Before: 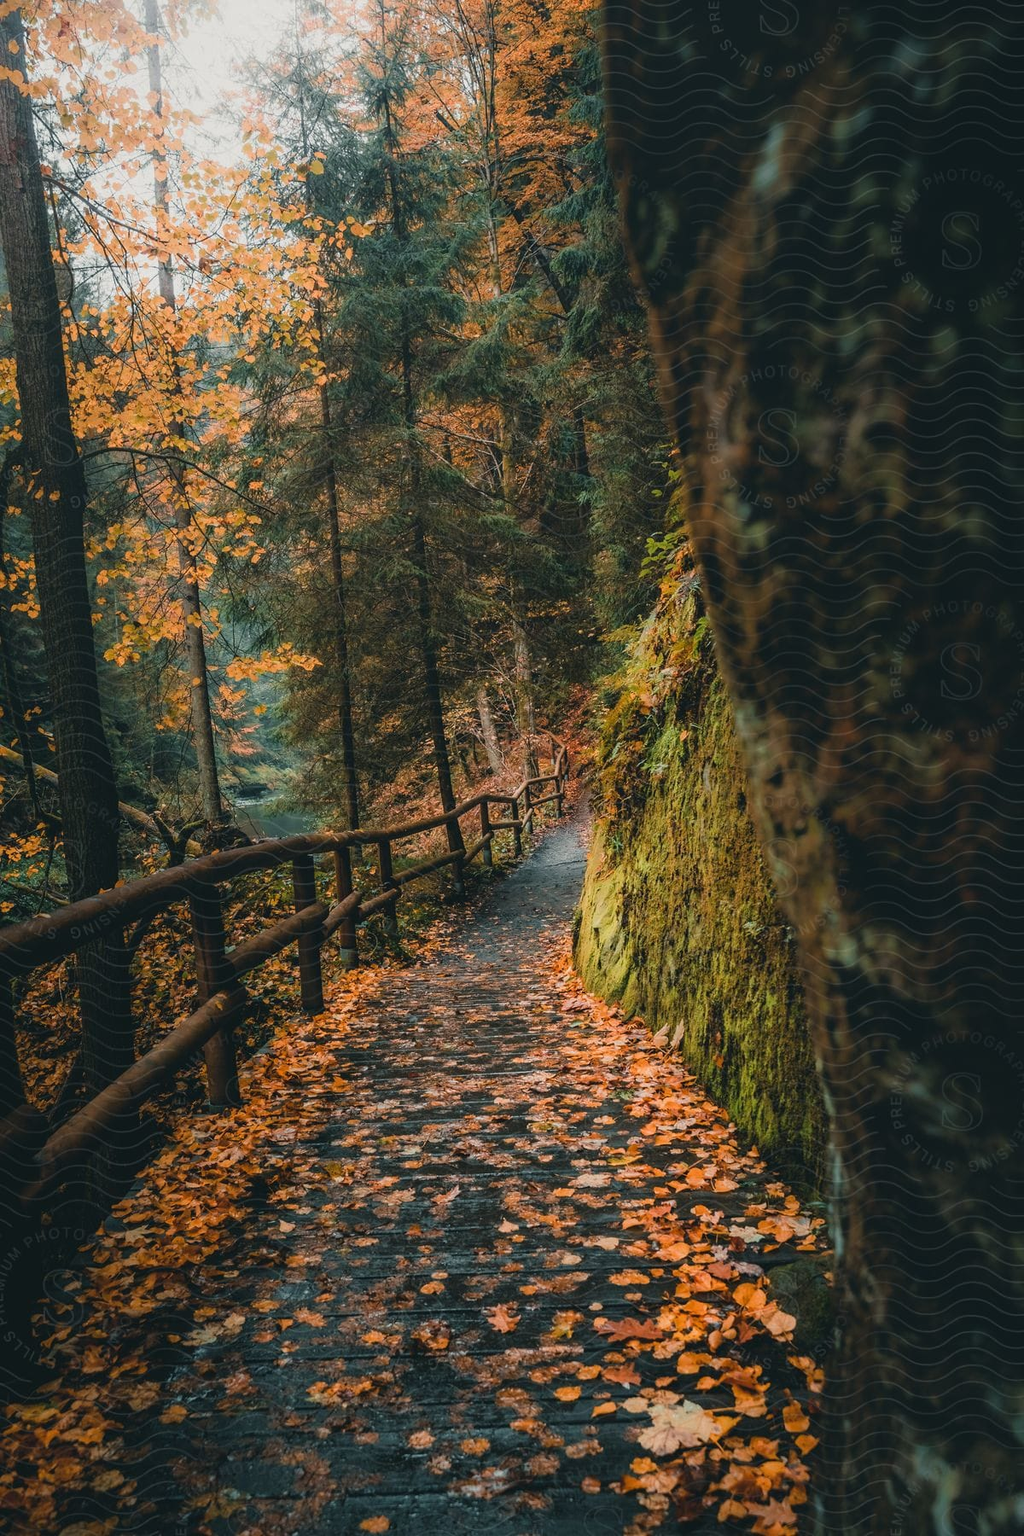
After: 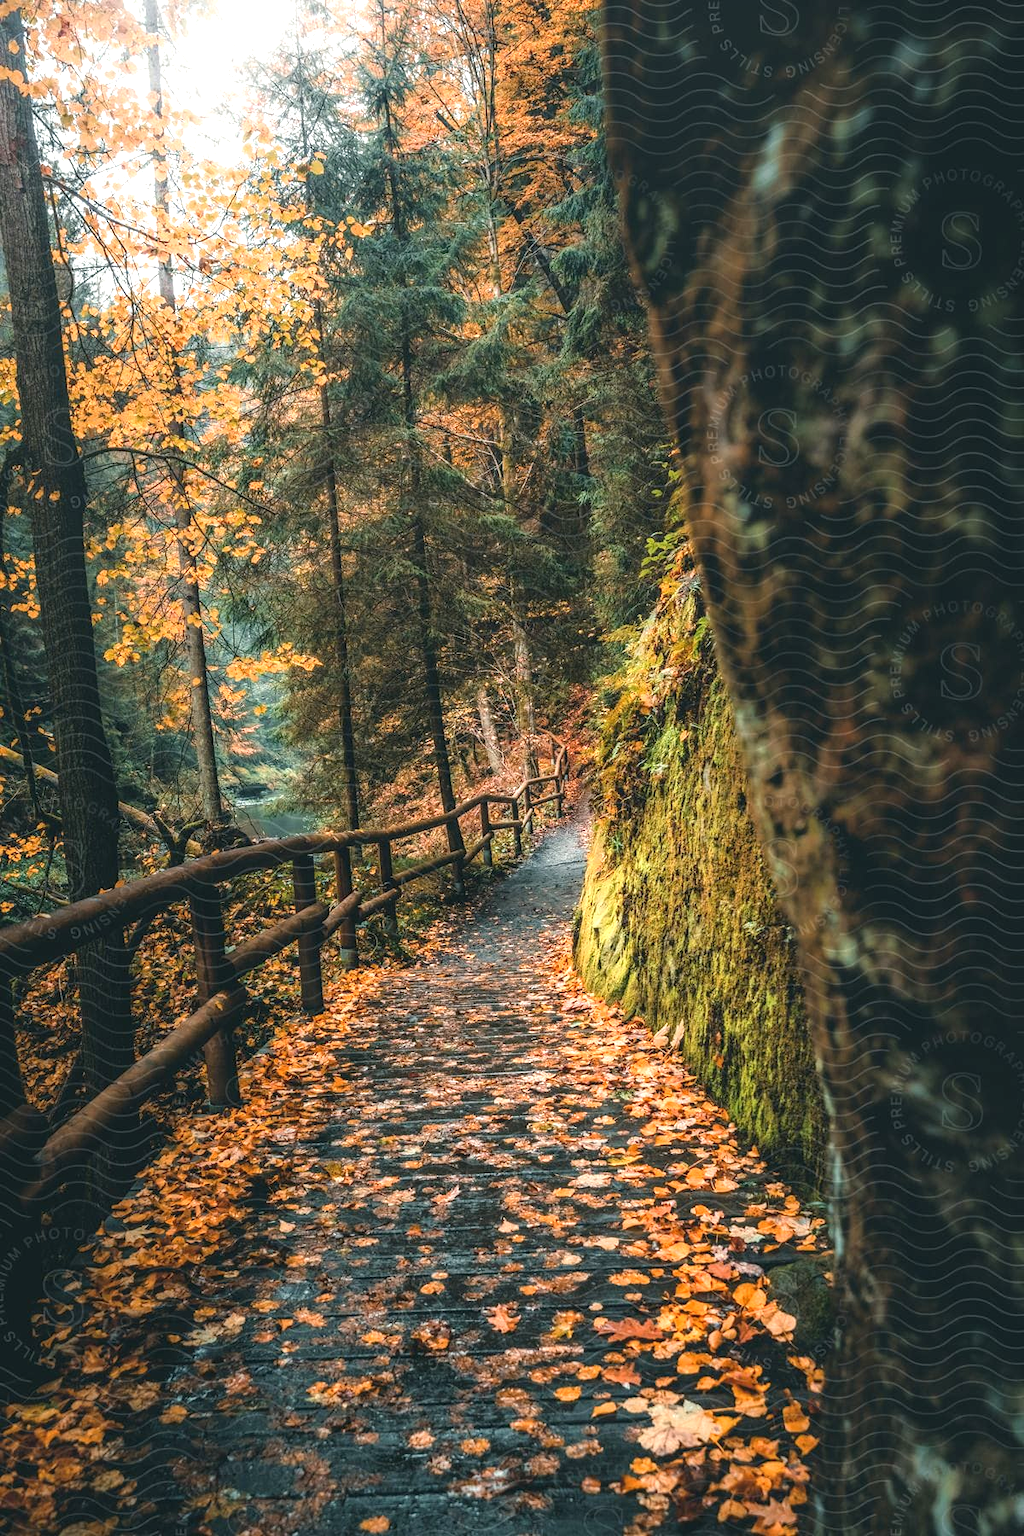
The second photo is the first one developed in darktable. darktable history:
local contrast: on, module defaults
exposure: exposure 0.752 EV, compensate highlight preservation false
